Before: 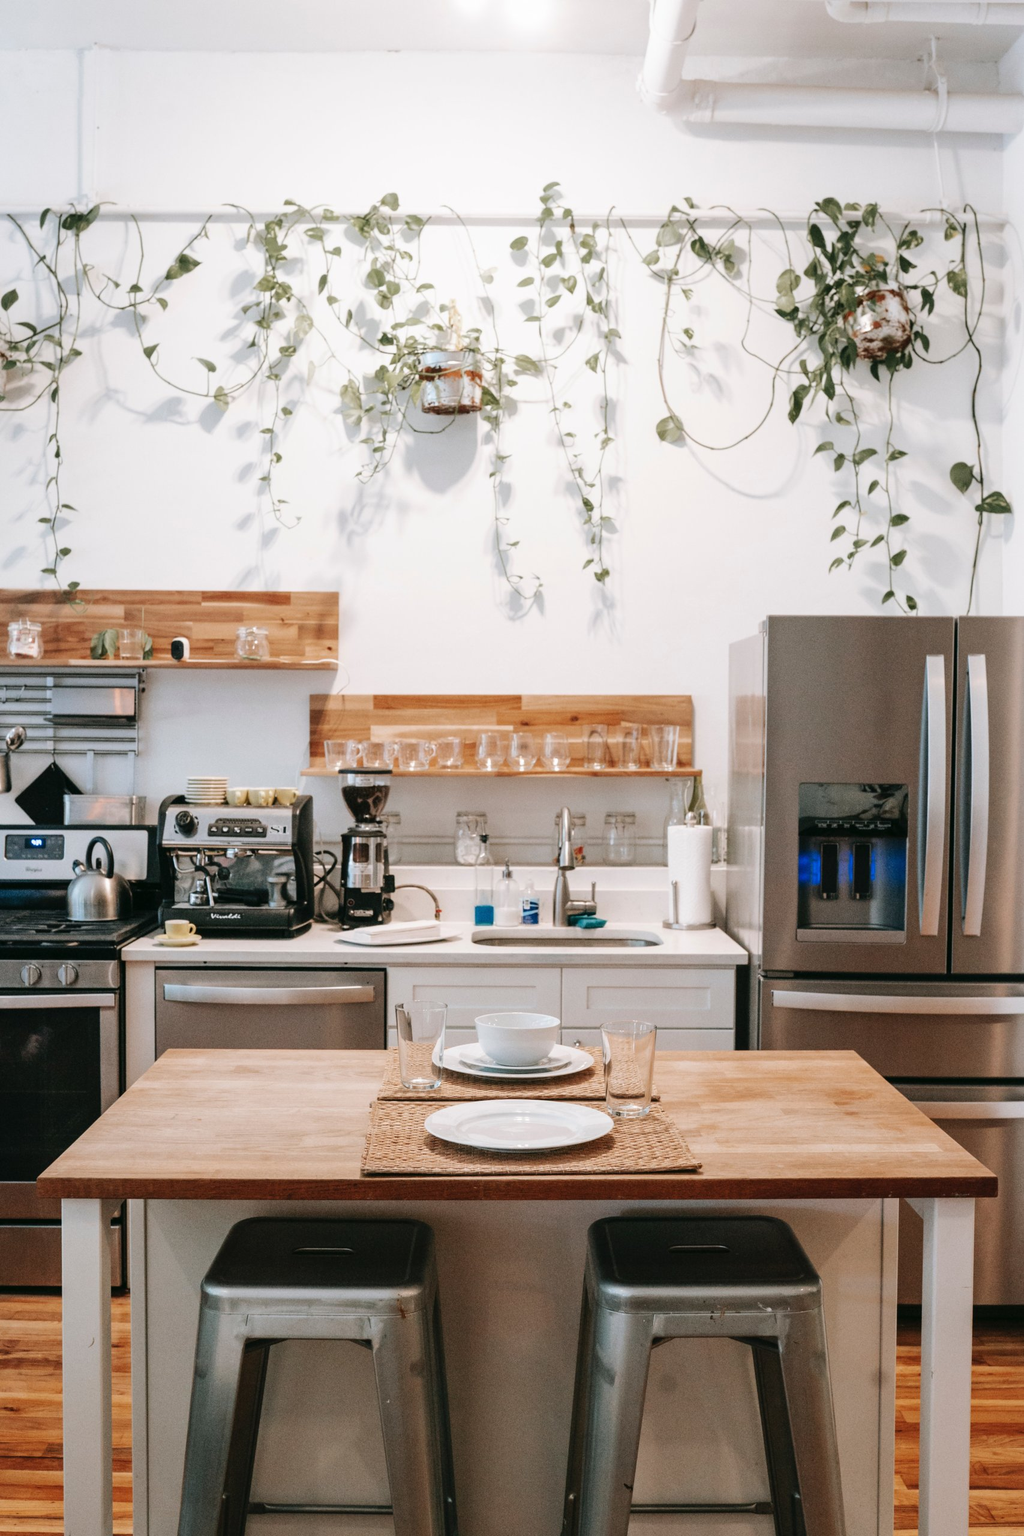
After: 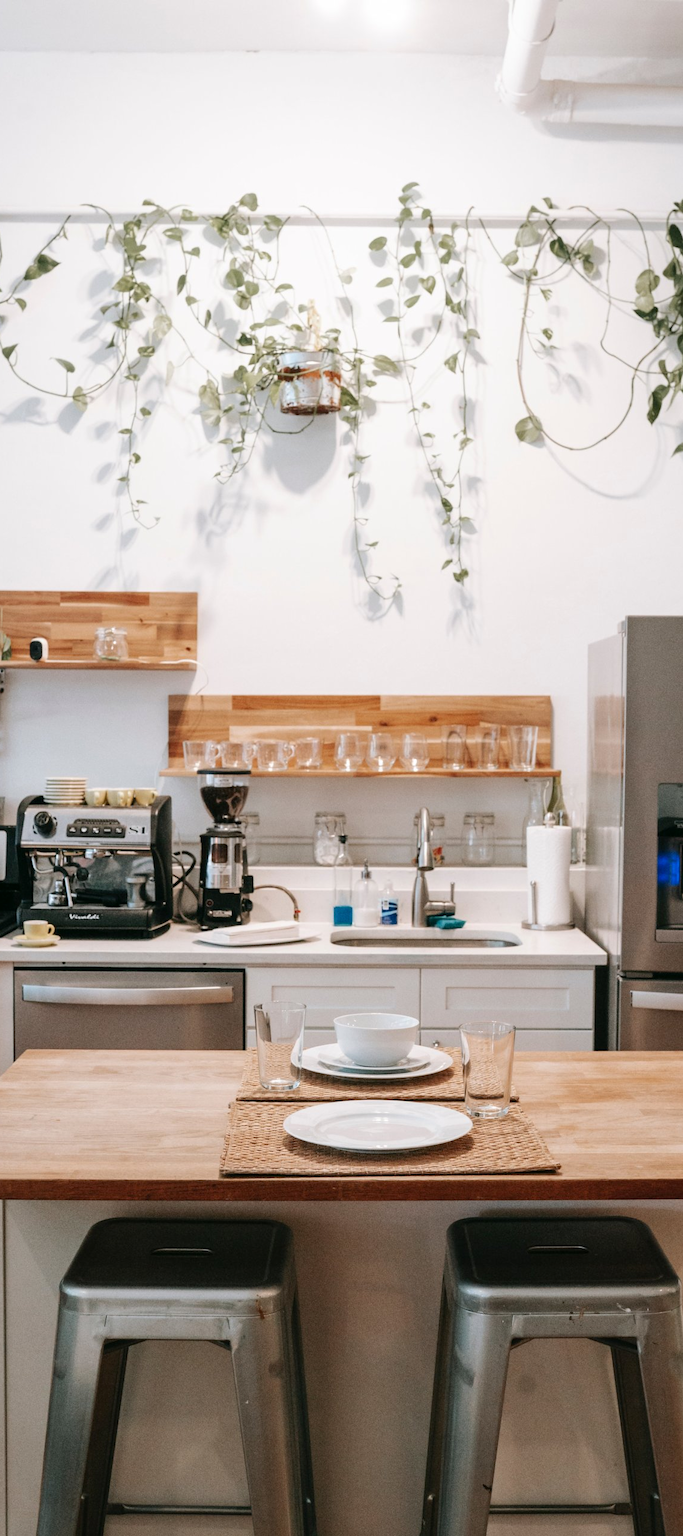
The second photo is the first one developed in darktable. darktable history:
exposure: black level correction 0.001, exposure 0.015 EV, compensate exposure bias true, compensate highlight preservation false
crop and rotate: left 13.837%, right 19.432%
